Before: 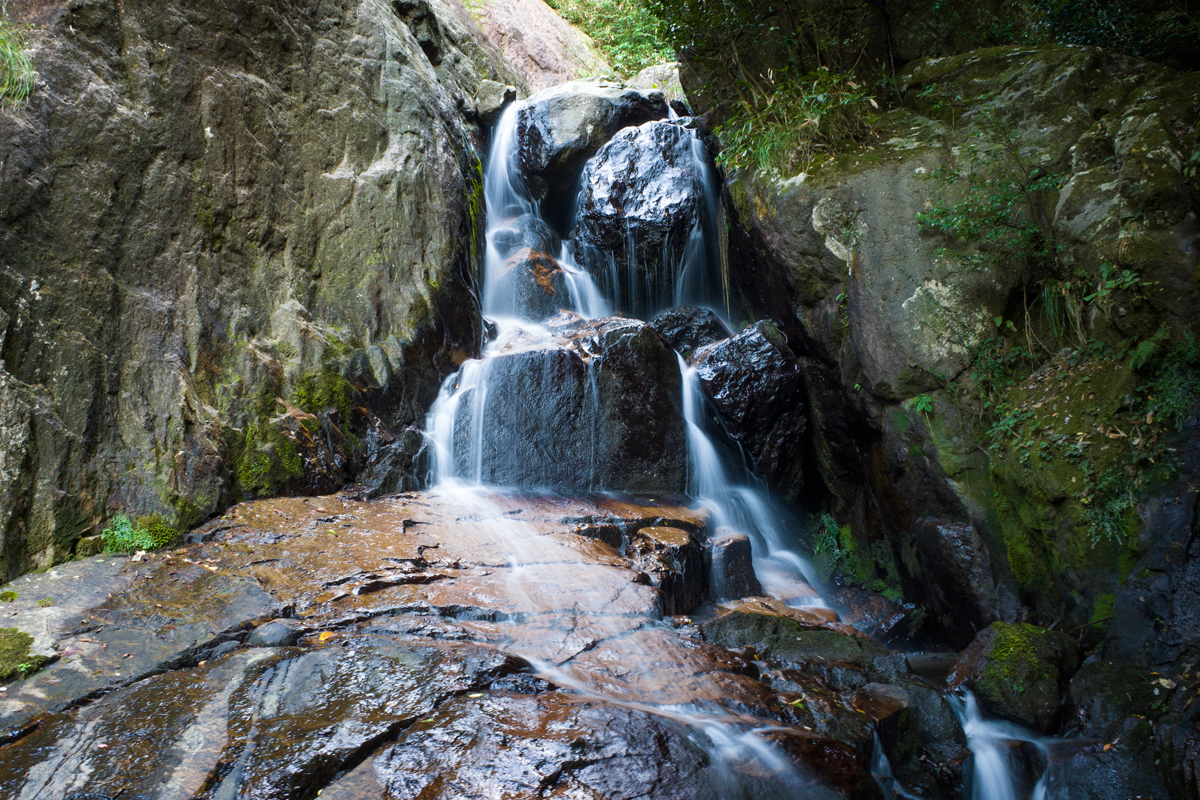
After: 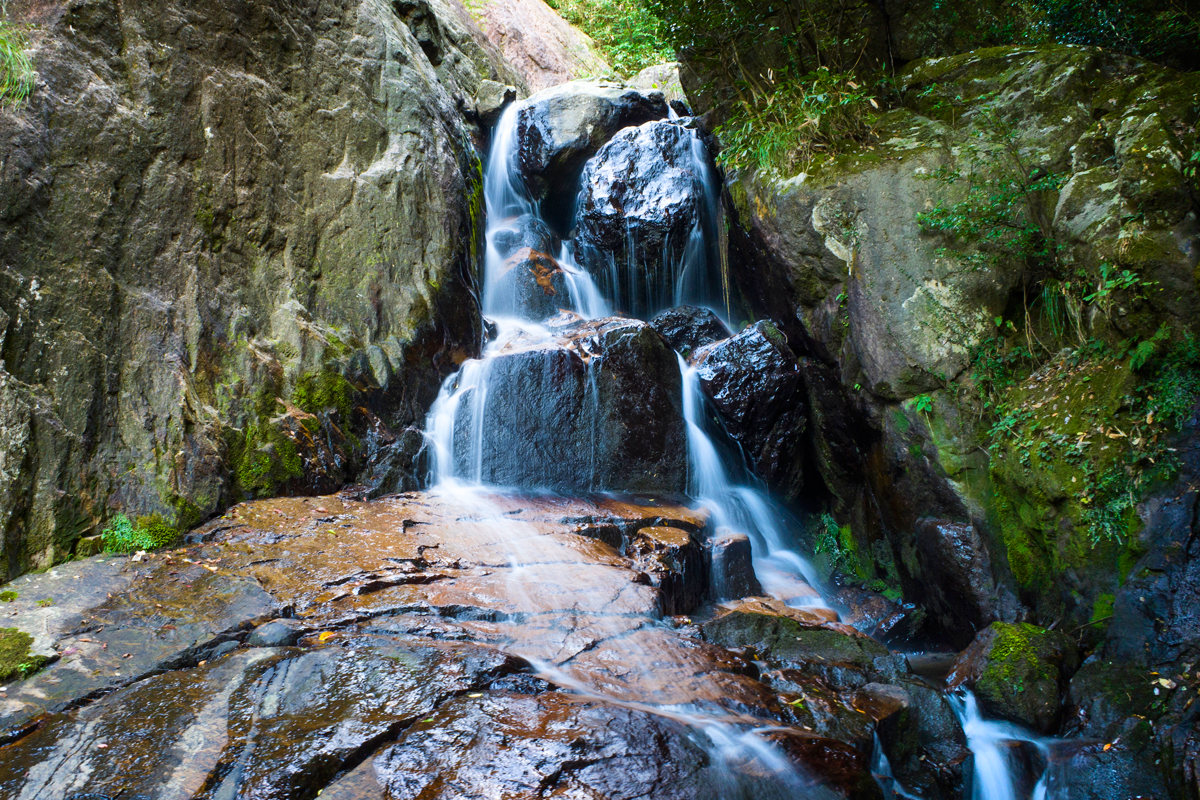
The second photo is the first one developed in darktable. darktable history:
shadows and highlights: highlights color adjustment 0%, low approximation 0.01, soften with gaussian
contrast brightness saturation: contrast 0.09, saturation 0.28
